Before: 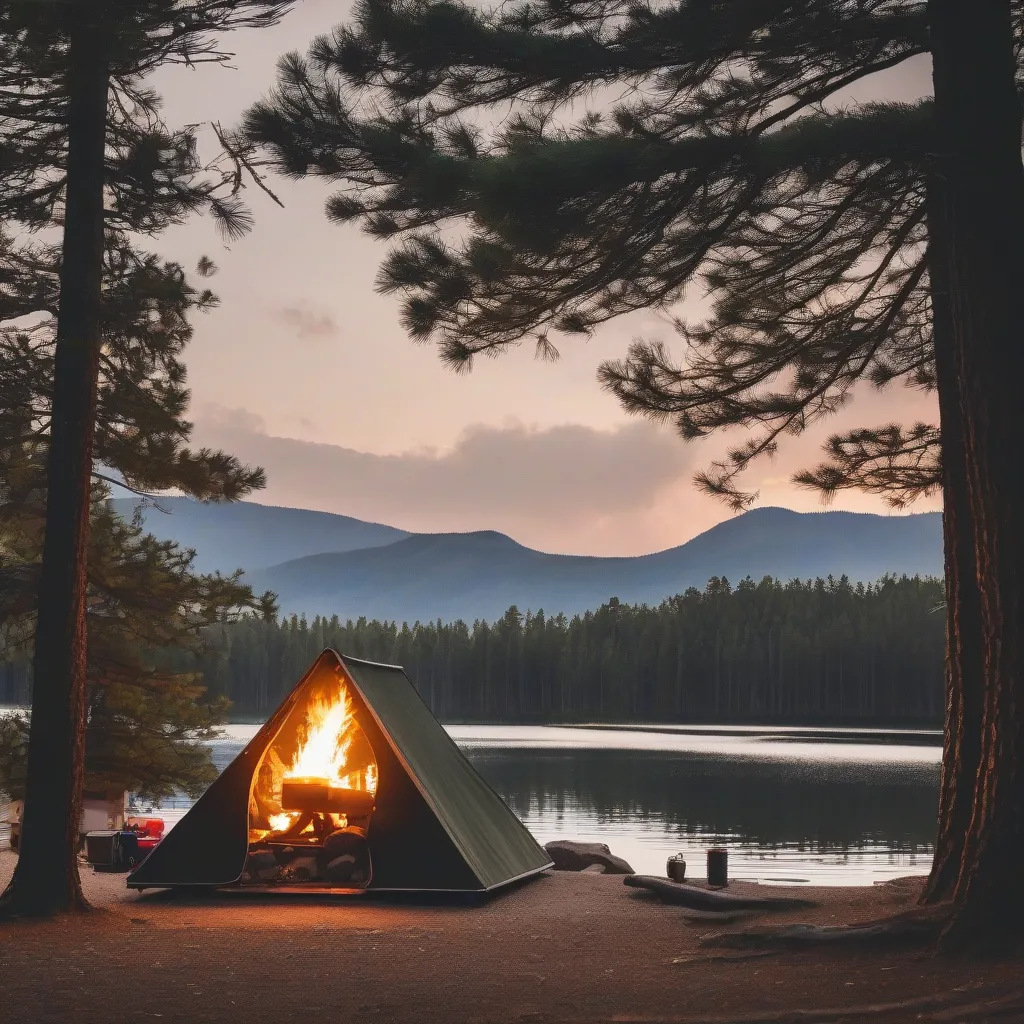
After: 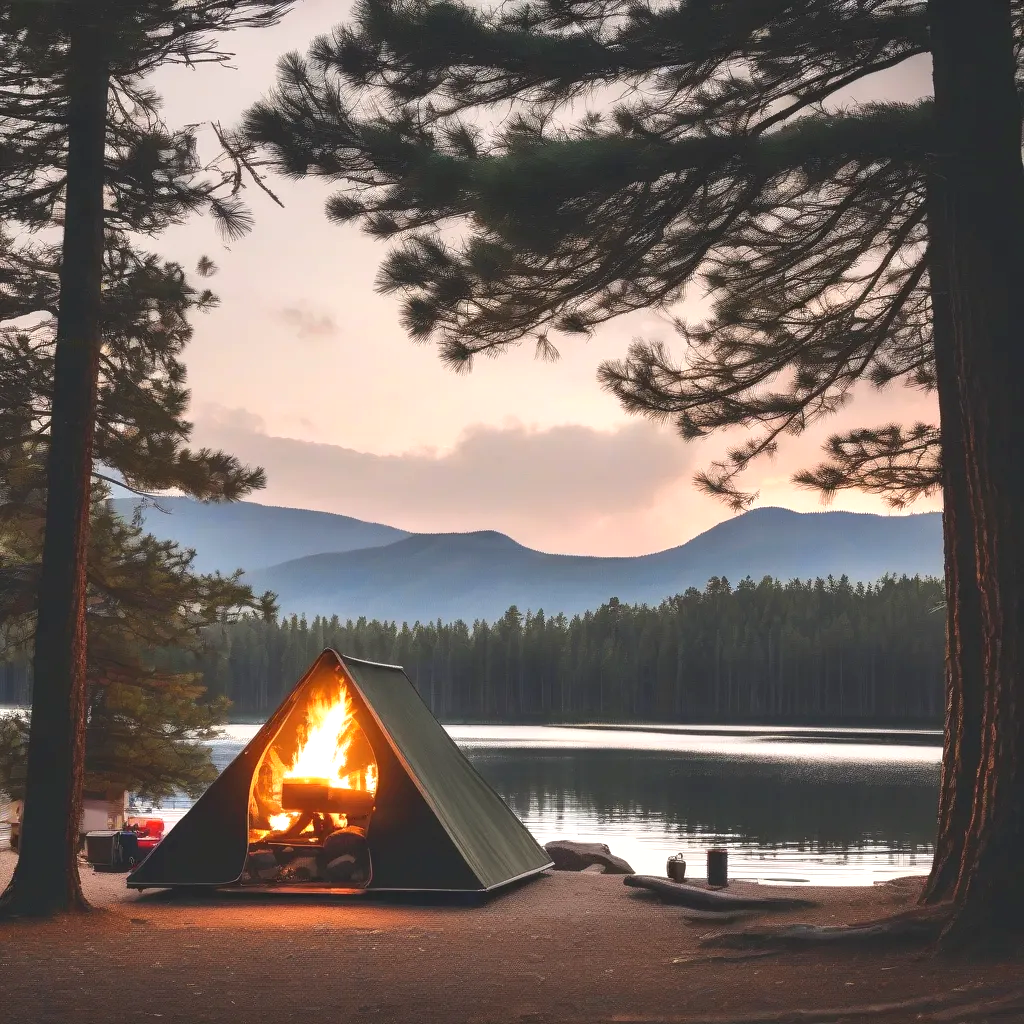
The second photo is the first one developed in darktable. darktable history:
exposure: exposure 0.56 EV, compensate highlight preservation false
